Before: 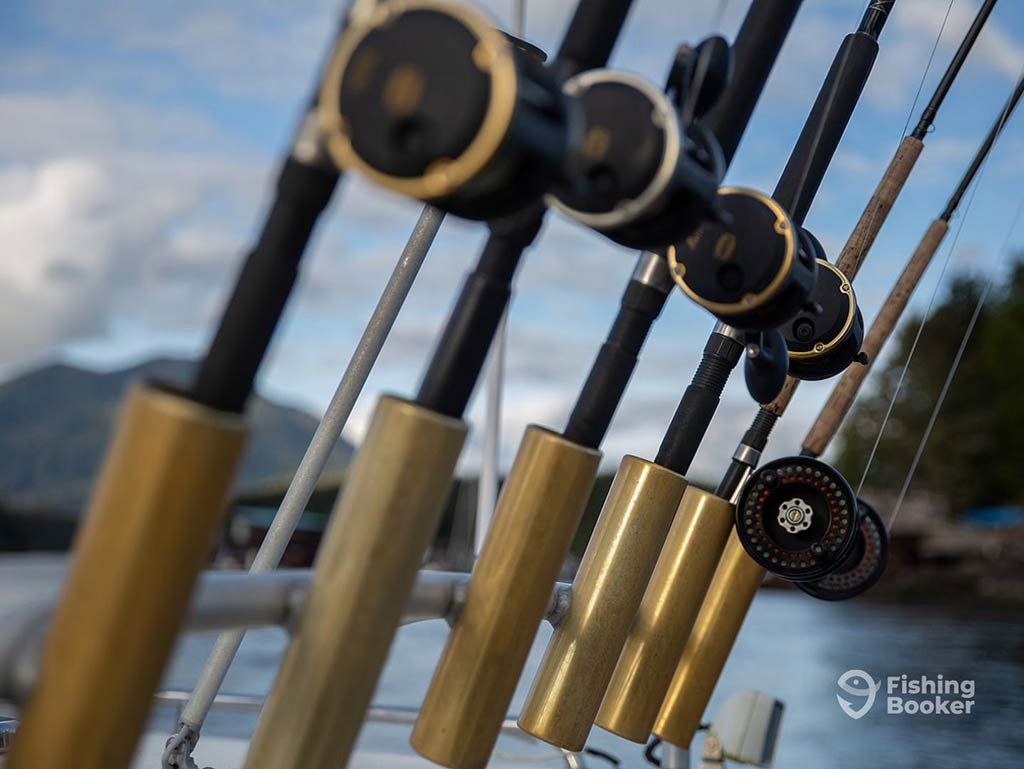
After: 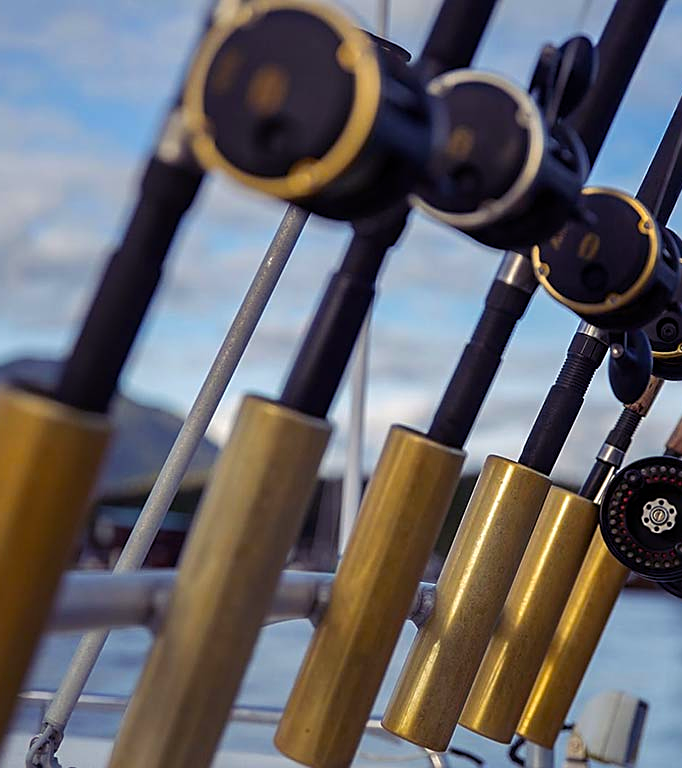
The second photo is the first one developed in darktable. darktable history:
crop and rotate: left 13.366%, right 19.99%
sharpen: on, module defaults
color balance rgb: shadows lift › luminance -21.264%, shadows lift › chroma 9.22%, shadows lift › hue 284.96°, highlights gain › chroma 0.129%, highlights gain › hue 331.67°, perceptual saturation grading › global saturation 25.14%
